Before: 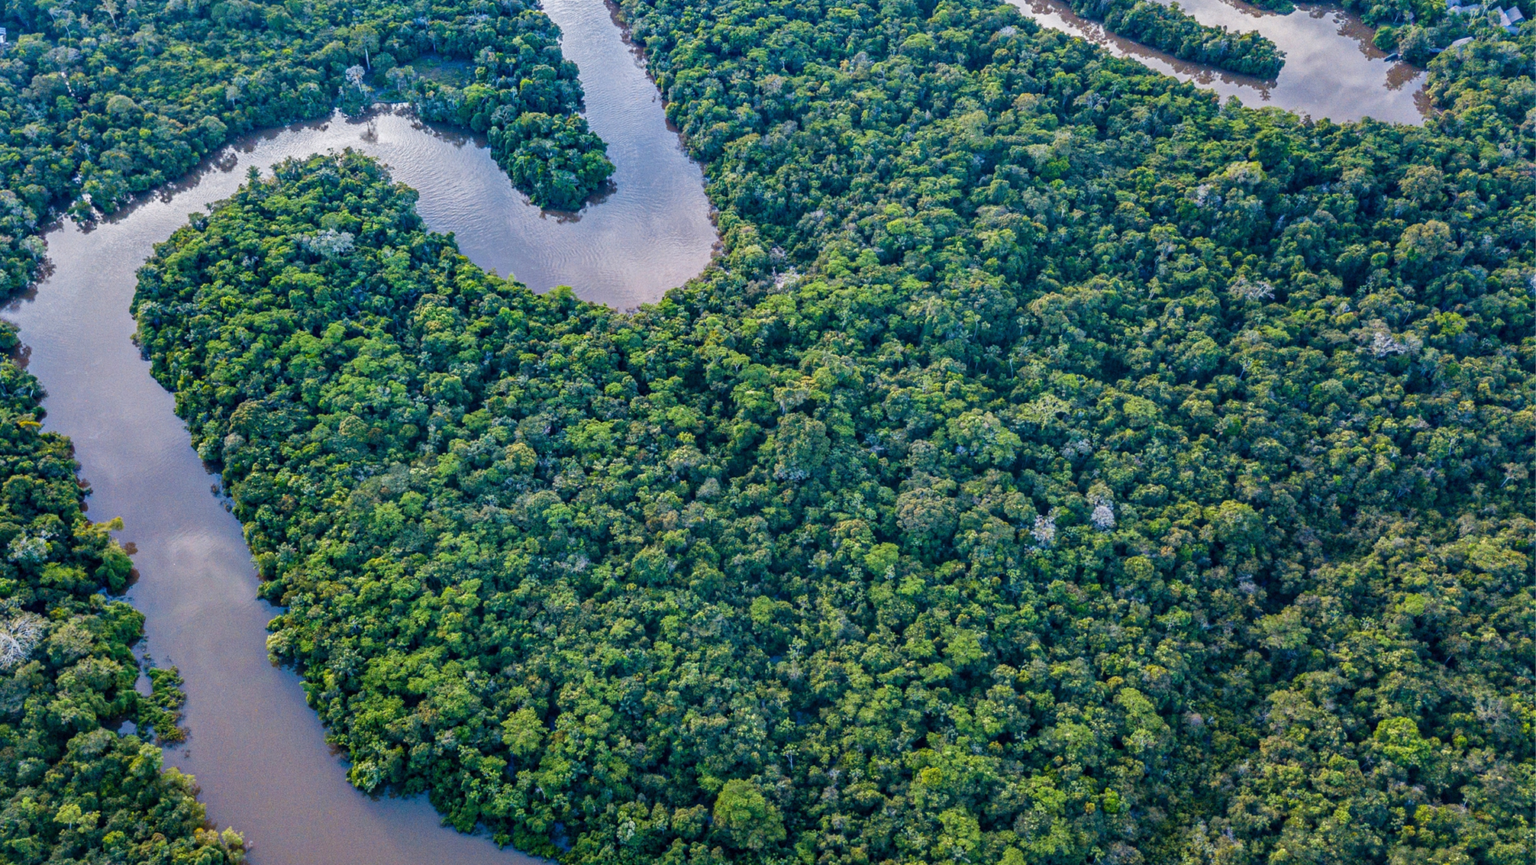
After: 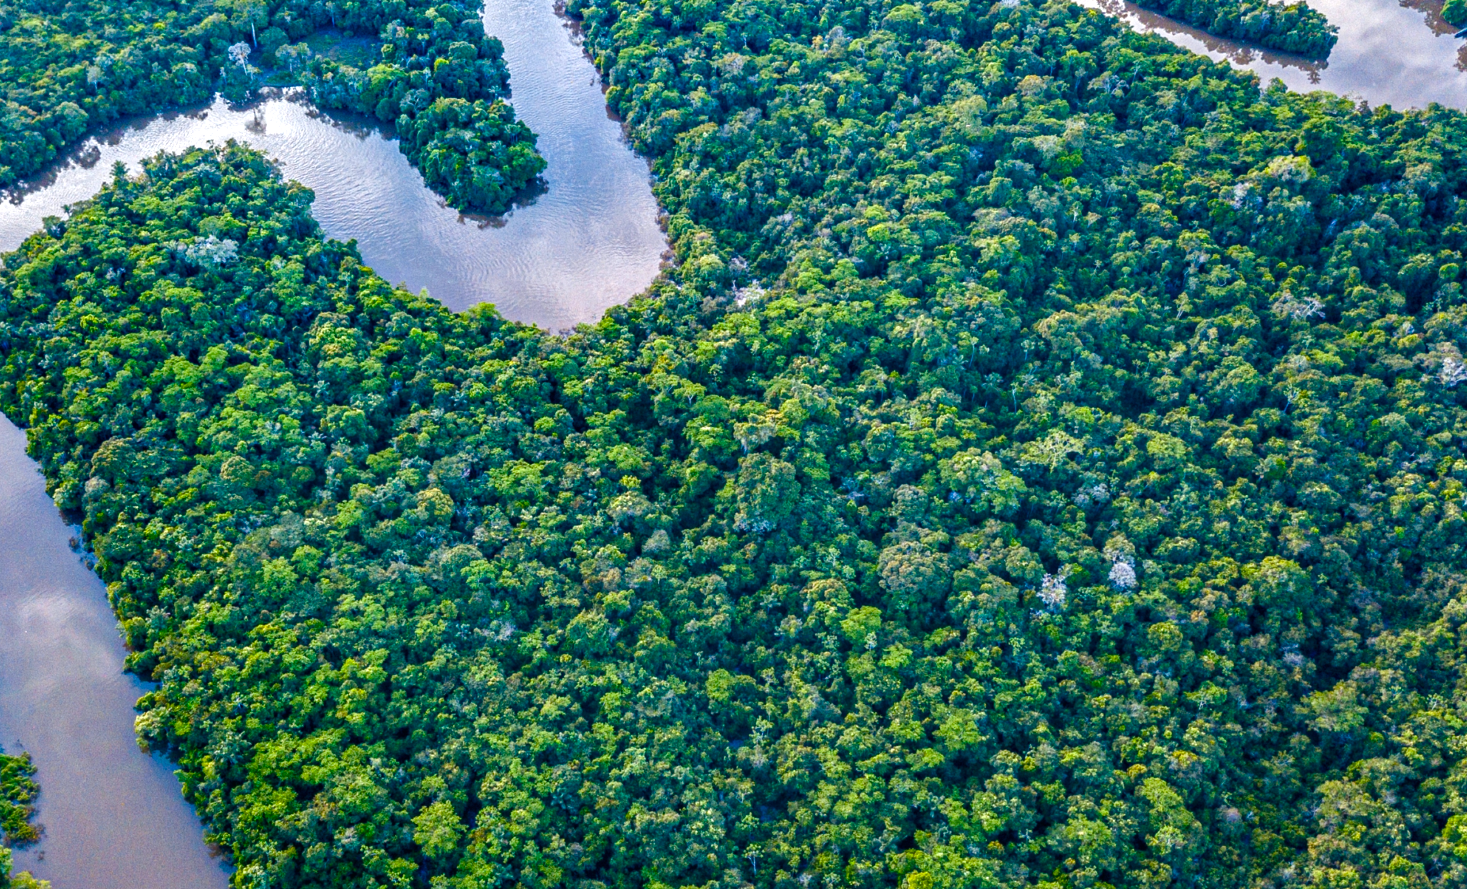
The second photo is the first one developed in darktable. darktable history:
color balance rgb: perceptual saturation grading › mid-tones 6.33%, perceptual saturation grading › shadows 72.44%, perceptual brilliance grading › highlights 11.59%, contrast 5.05%
crop: left 9.929%, top 3.475%, right 9.188%, bottom 9.529%
color balance: mode lift, gamma, gain (sRGB), lift [1, 1, 1.022, 1.026]
